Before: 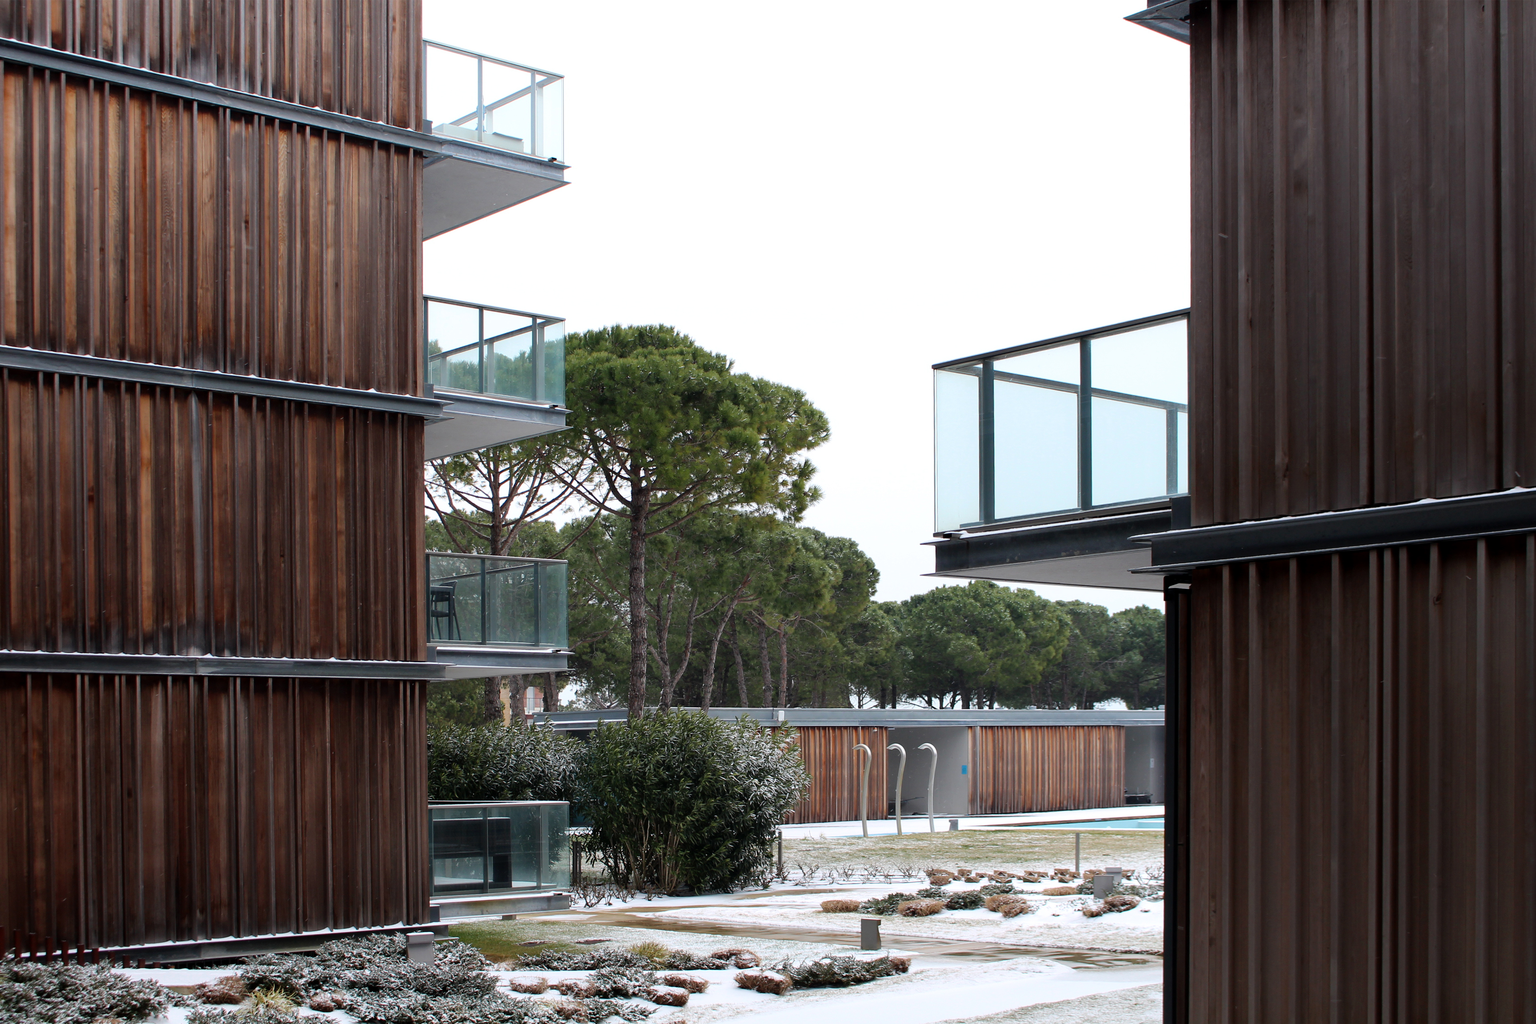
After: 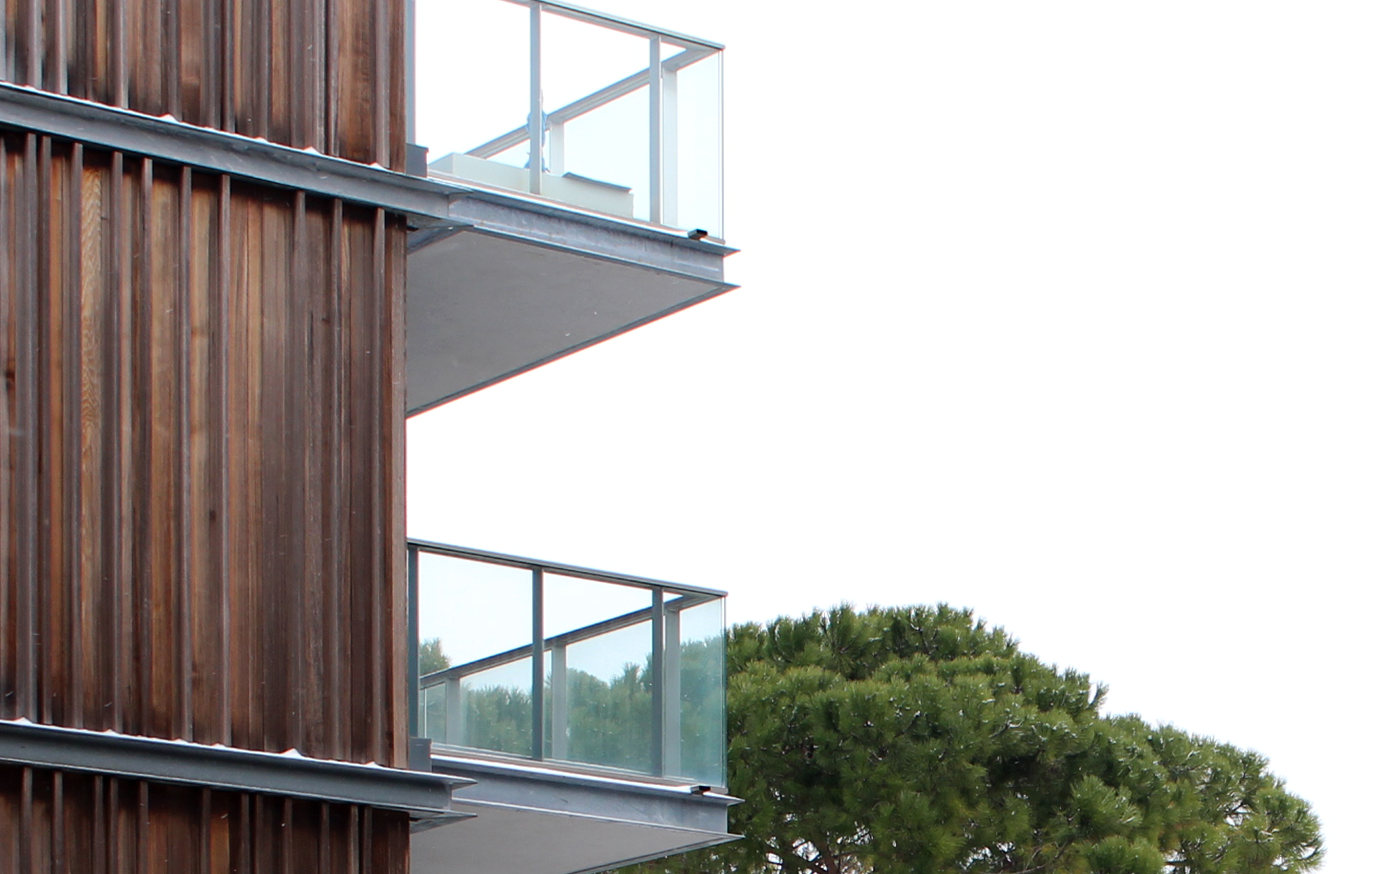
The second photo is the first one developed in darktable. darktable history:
crop: left 15.797%, top 5.431%, right 44.12%, bottom 56.618%
exposure: exposure 0.014 EV, compensate exposure bias true, compensate highlight preservation false
